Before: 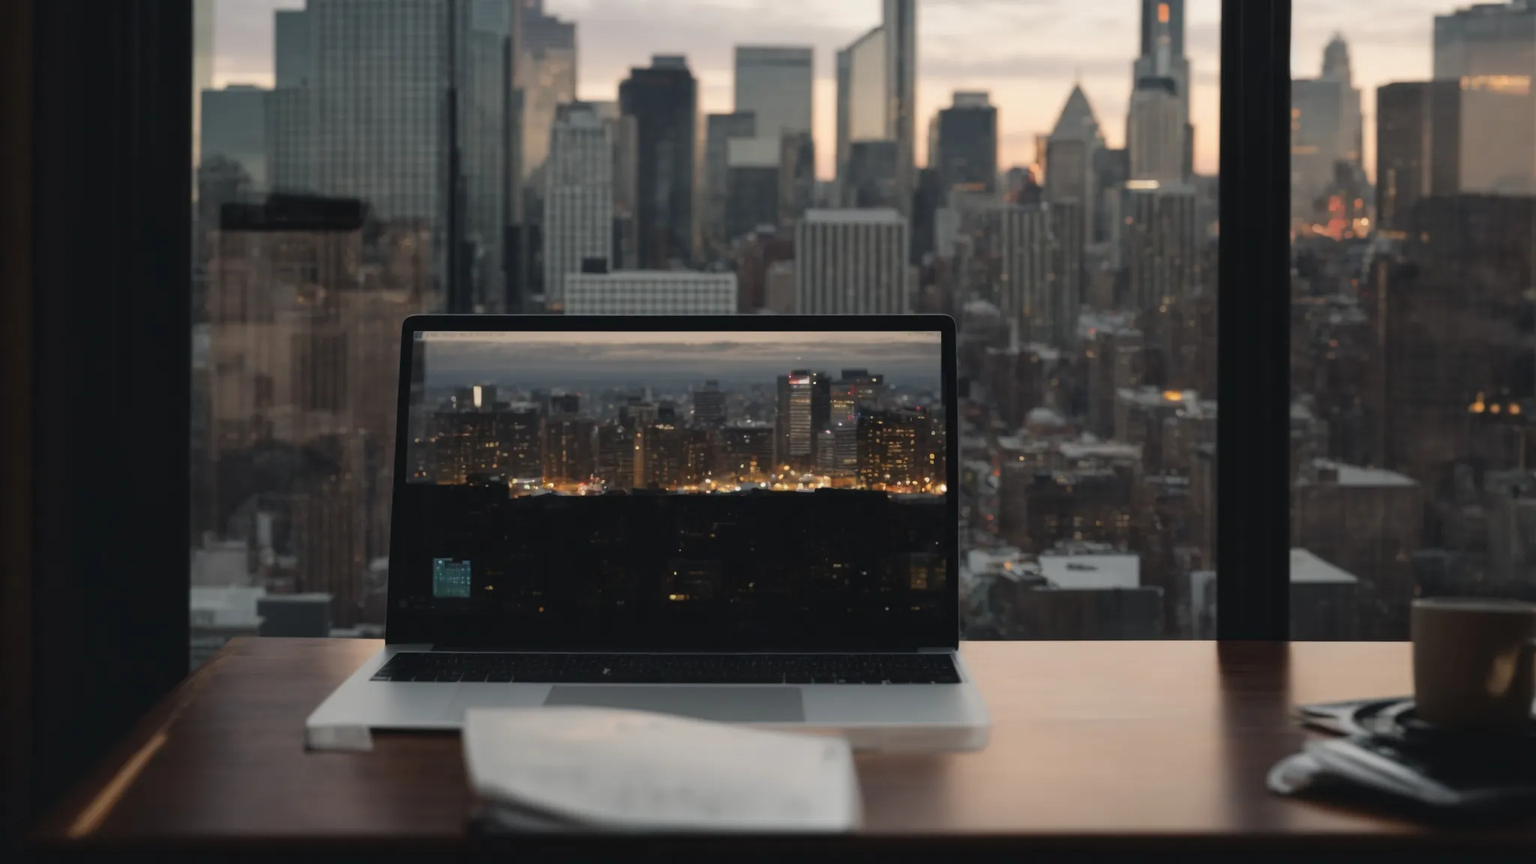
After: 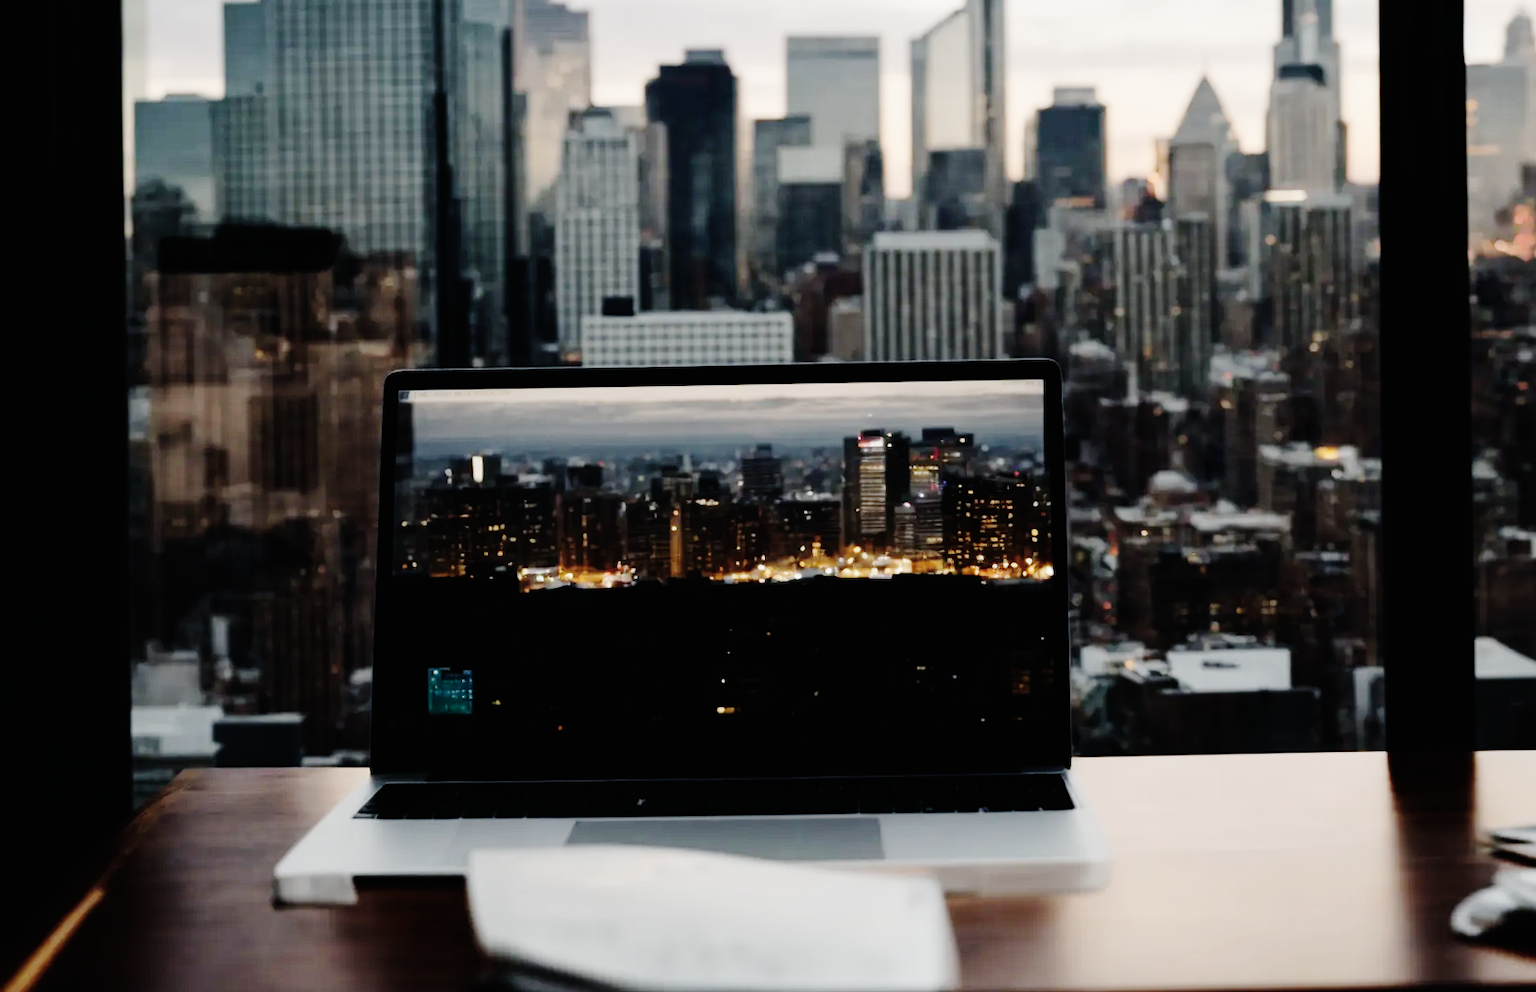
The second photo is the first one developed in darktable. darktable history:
contrast brightness saturation: contrast 0.1, saturation -0.3
crop and rotate: angle 1°, left 4.281%, top 0.642%, right 11.383%, bottom 2.486%
base curve: curves: ch0 [(0, 0) (0.036, 0.01) (0.123, 0.254) (0.258, 0.504) (0.507, 0.748) (1, 1)], preserve colors none
white balance: red 0.982, blue 1.018
color balance rgb: perceptual saturation grading › global saturation 10%, global vibrance 10%
